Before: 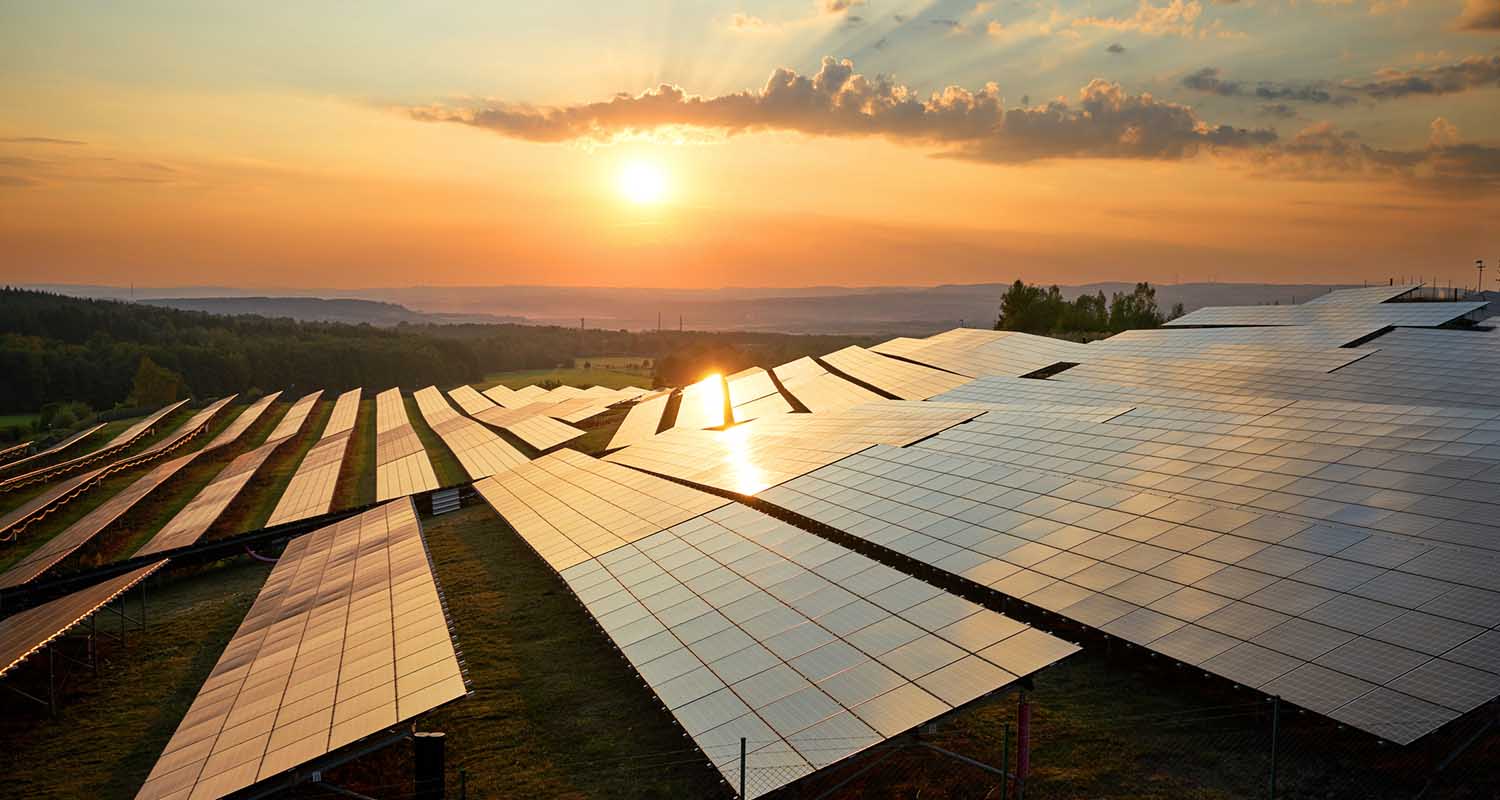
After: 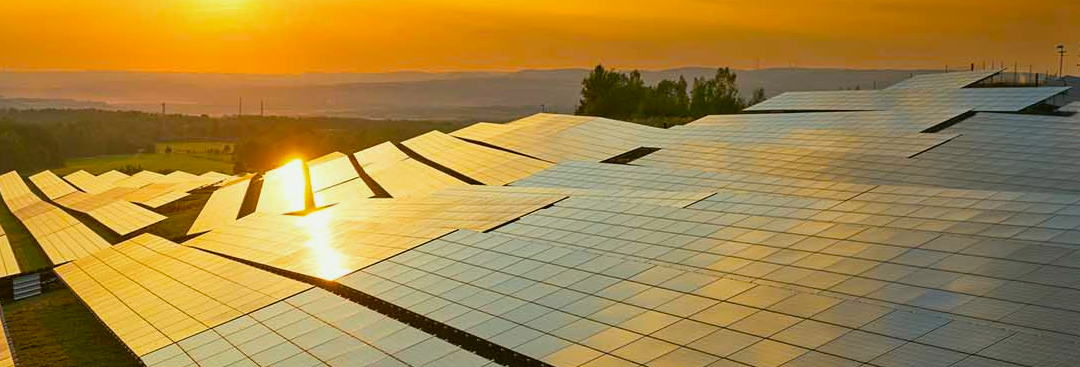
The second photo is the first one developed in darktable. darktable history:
crop and rotate: left 27.938%, top 27.046%, bottom 27.046%
color balance rgb: perceptual saturation grading › global saturation 25%, global vibrance 20%
color balance: mode lift, gamma, gain (sRGB), lift [1.04, 1, 1, 0.97], gamma [1.01, 1, 1, 0.97], gain [0.96, 1, 1, 0.97]
white balance: red 0.986, blue 1.01
